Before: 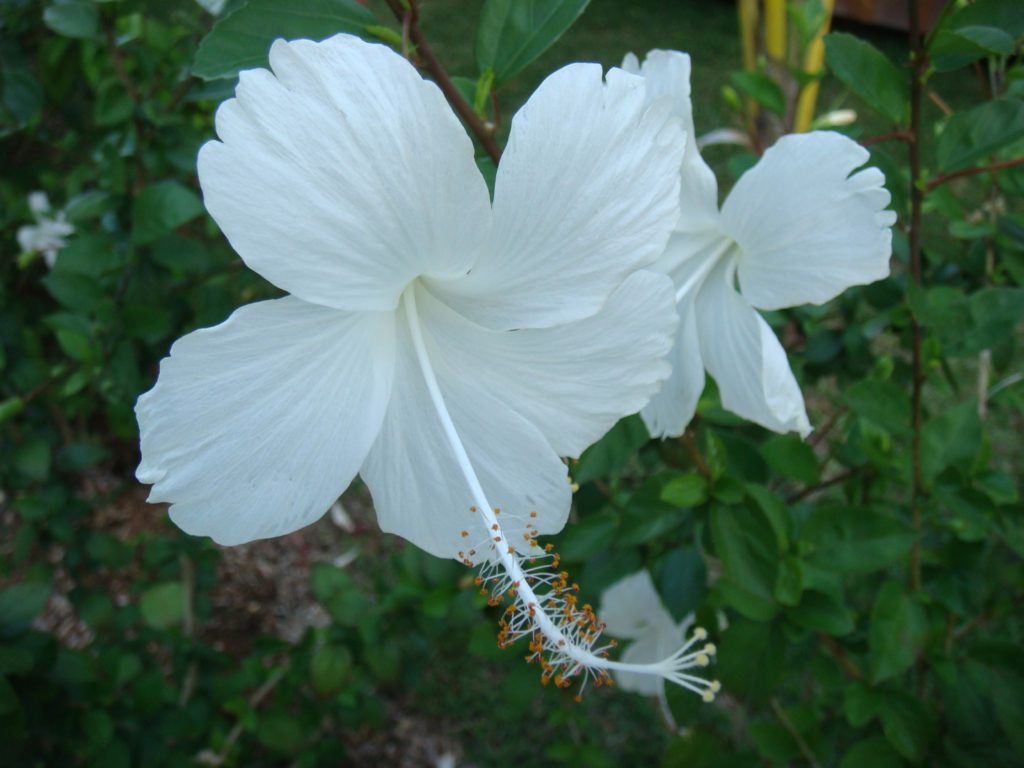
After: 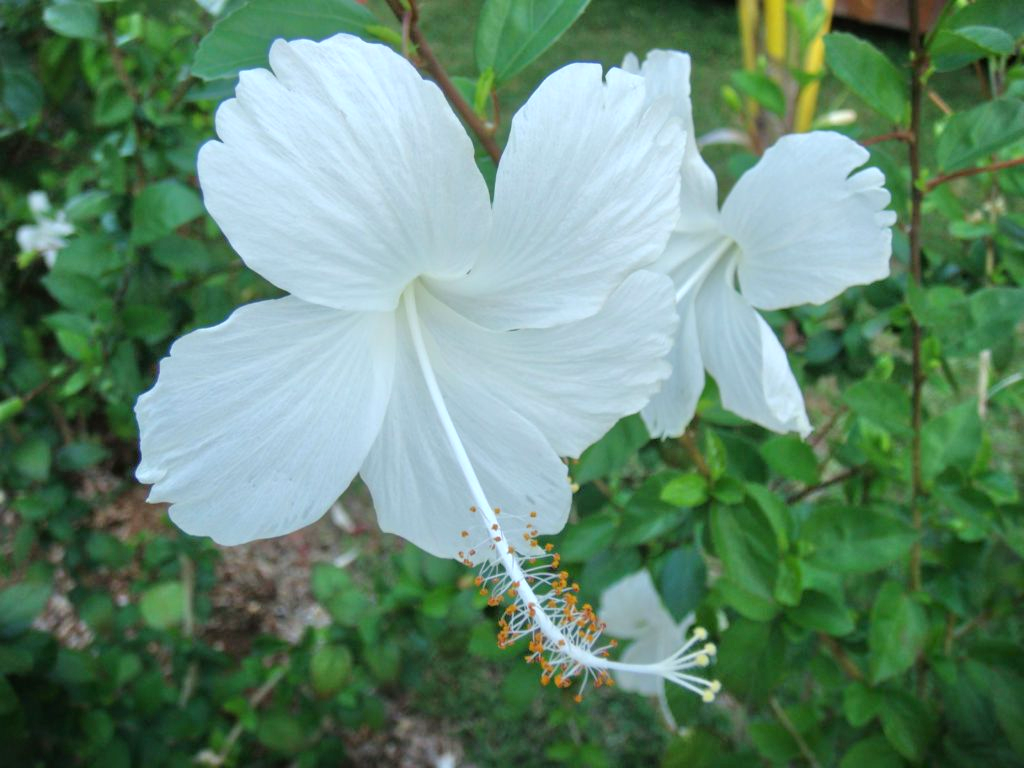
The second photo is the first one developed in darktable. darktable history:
exposure: exposure 0.236 EV, compensate highlight preservation false
tone equalizer: -7 EV 0.15 EV, -6 EV 0.6 EV, -5 EV 1.15 EV, -4 EV 1.33 EV, -3 EV 1.15 EV, -2 EV 0.6 EV, -1 EV 0.15 EV, mask exposure compensation -0.5 EV
